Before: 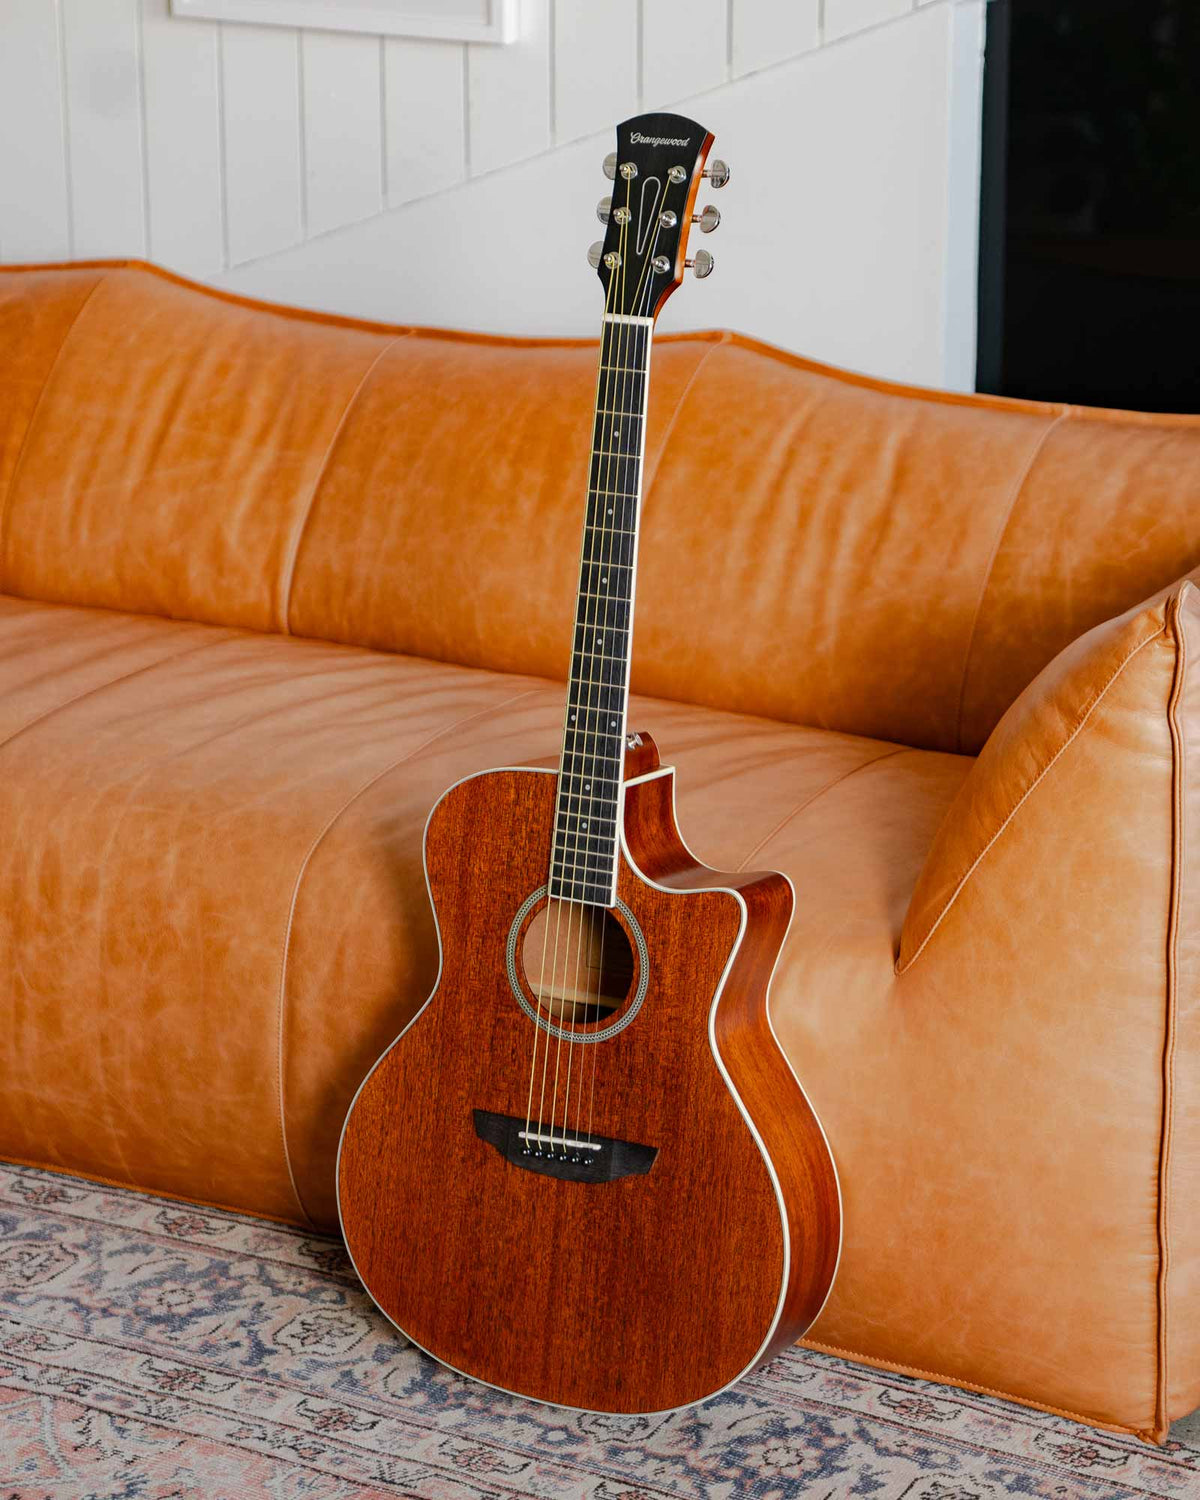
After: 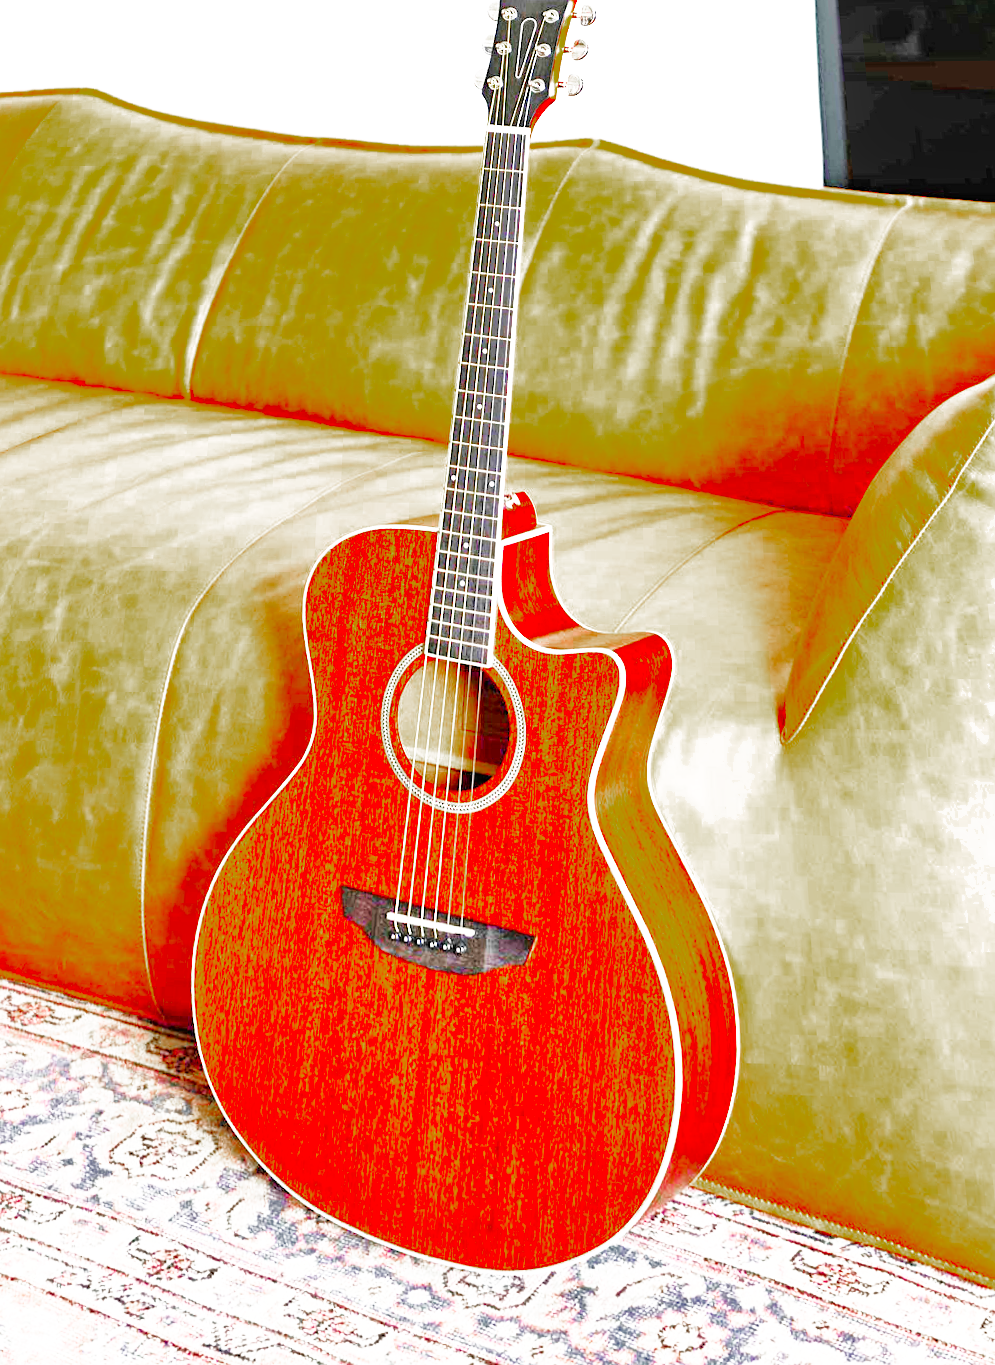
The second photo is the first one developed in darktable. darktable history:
shadows and highlights: on, module defaults
sharpen: amount 0.2
base curve: curves: ch0 [(0, 0) (0.007, 0.004) (0.027, 0.03) (0.046, 0.07) (0.207, 0.54) (0.442, 0.872) (0.673, 0.972) (1, 1)], preserve colors none
crop and rotate: top 6.25%
exposure: black level correction 0, exposure 1.45 EV, compensate exposure bias true, compensate highlight preservation false
tone equalizer: -7 EV 0.15 EV, -6 EV 0.6 EV, -5 EV 1.15 EV, -4 EV 1.33 EV, -3 EV 1.15 EV, -2 EV 0.6 EV, -1 EV 0.15 EV, mask exposure compensation -0.5 EV
color zones: curves: ch0 [(0, 0.48) (0.209, 0.398) (0.305, 0.332) (0.429, 0.493) (0.571, 0.5) (0.714, 0.5) (0.857, 0.5) (1, 0.48)]; ch1 [(0, 0.736) (0.143, 0.625) (0.225, 0.371) (0.429, 0.256) (0.571, 0.241) (0.714, 0.213) (0.857, 0.48) (1, 0.736)]; ch2 [(0, 0.448) (0.143, 0.498) (0.286, 0.5) (0.429, 0.5) (0.571, 0.5) (0.714, 0.5) (0.857, 0.5) (1, 0.448)]
rotate and perspective: rotation 0.72°, lens shift (vertical) -0.352, lens shift (horizontal) -0.051, crop left 0.152, crop right 0.859, crop top 0.019, crop bottom 0.964
